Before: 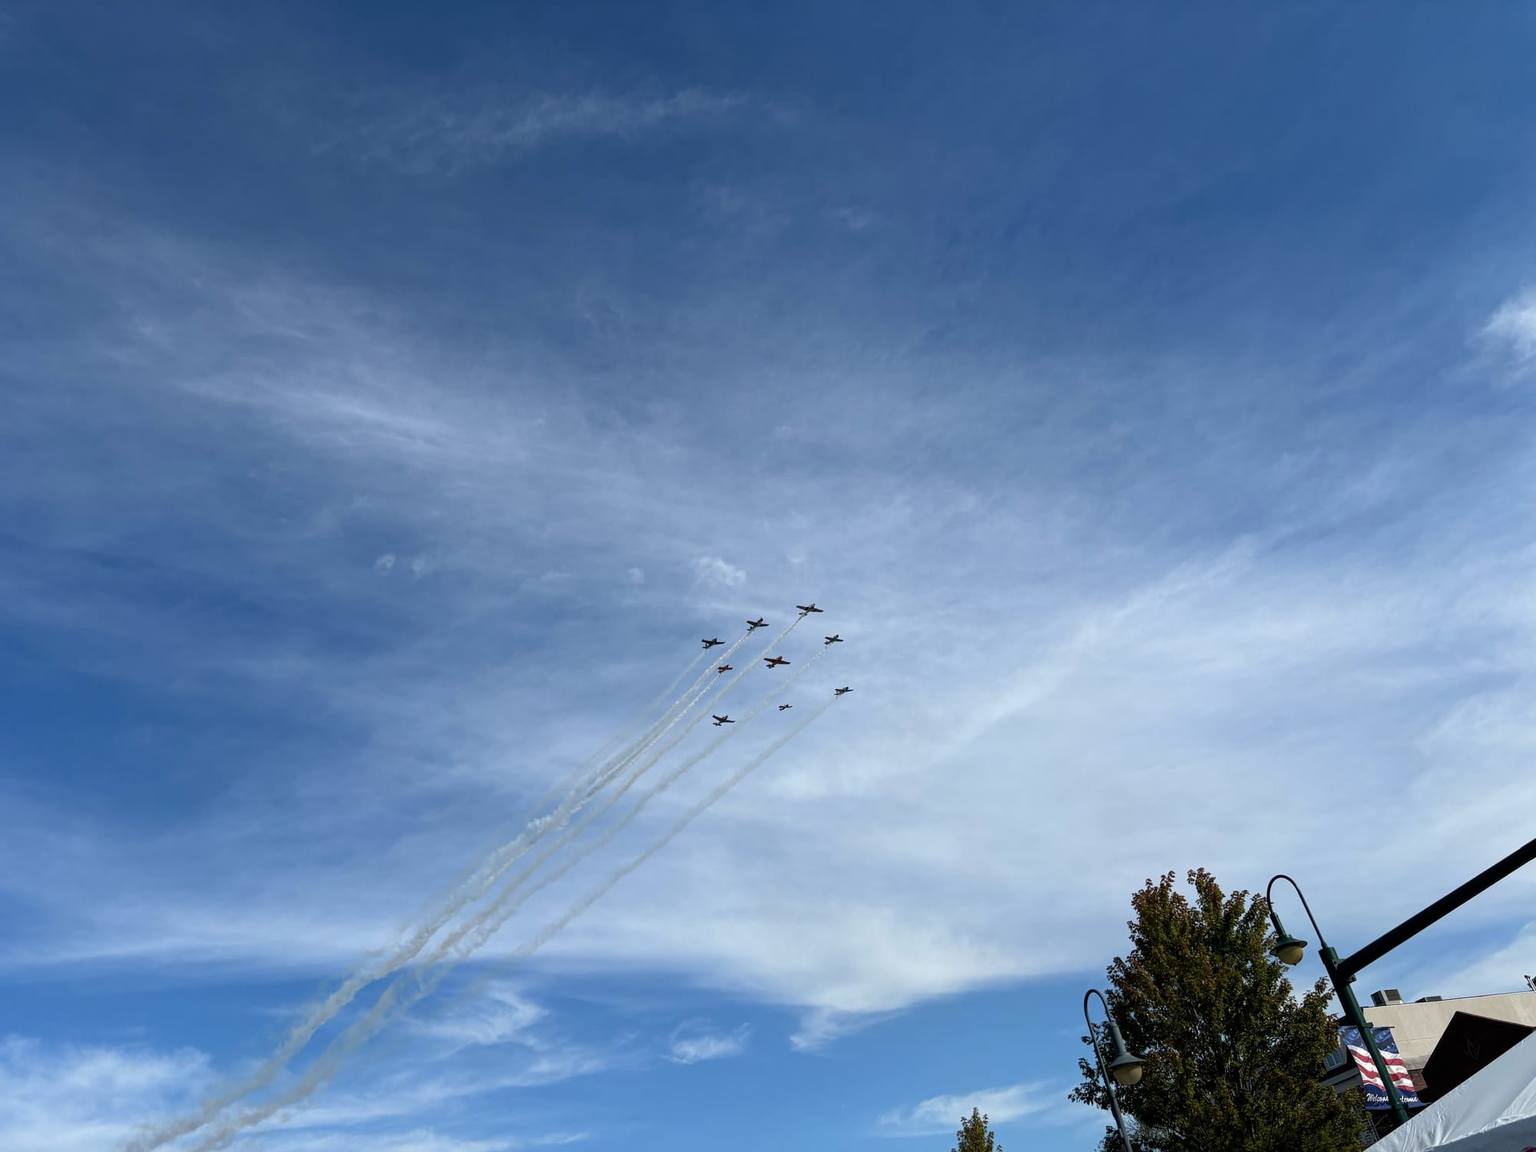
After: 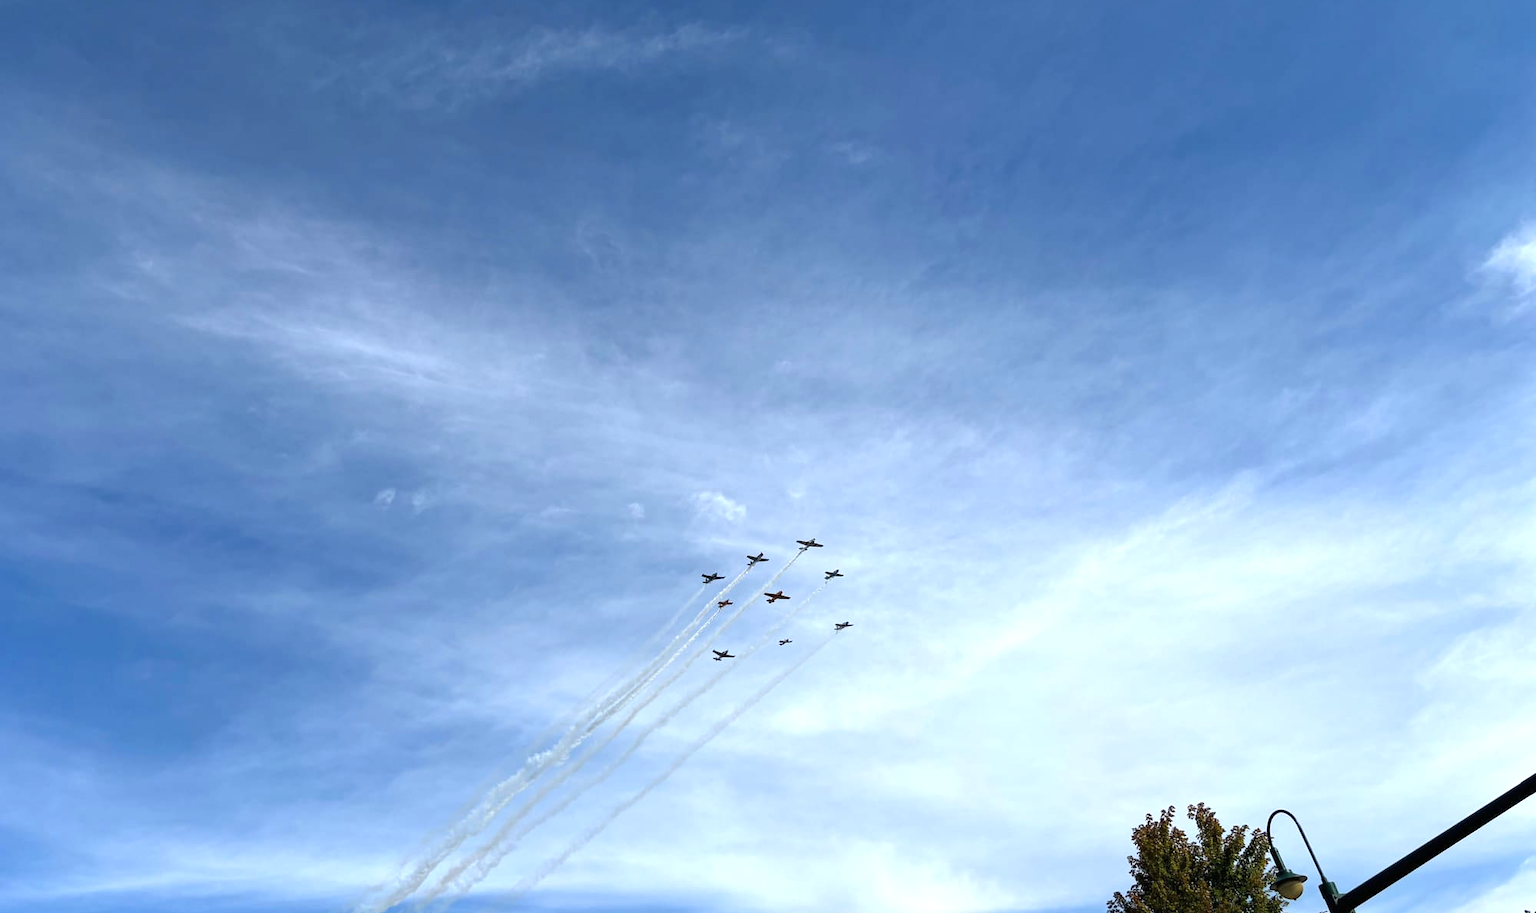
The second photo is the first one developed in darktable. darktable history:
crop and rotate: top 5.667%, bottom 14.937%
exposure: black level correction 0, exposure 0.7 EV, compensate exposure bias true, compensate highlight preservation false
